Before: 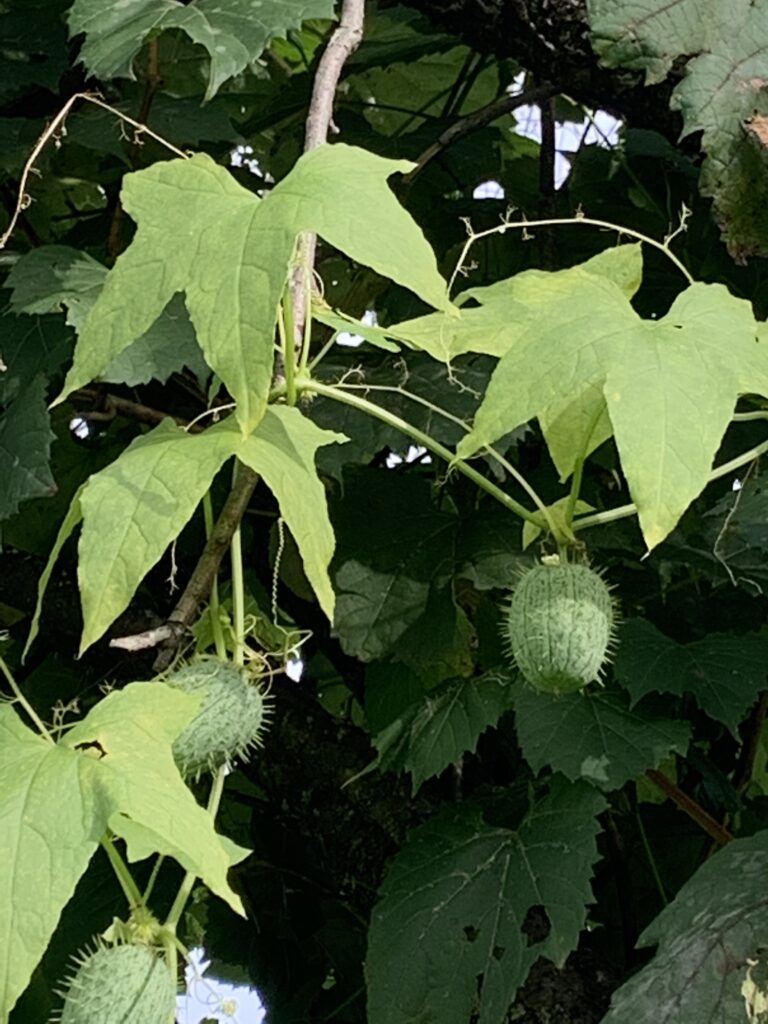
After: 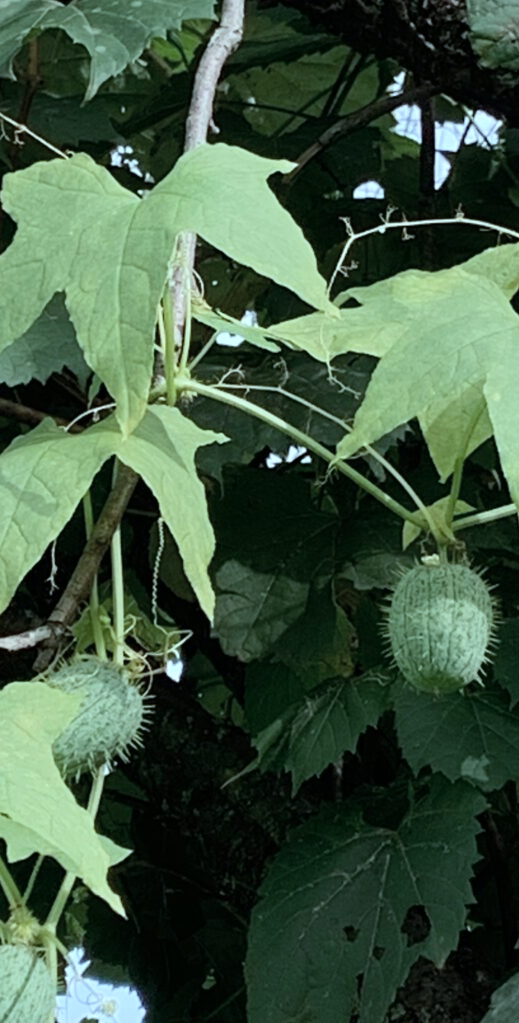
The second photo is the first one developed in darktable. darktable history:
crop and rotate: left 15.675%, right 16.687%
color correction: highlights a* -12.55, highlights b* -17.43, saturation 0.704
